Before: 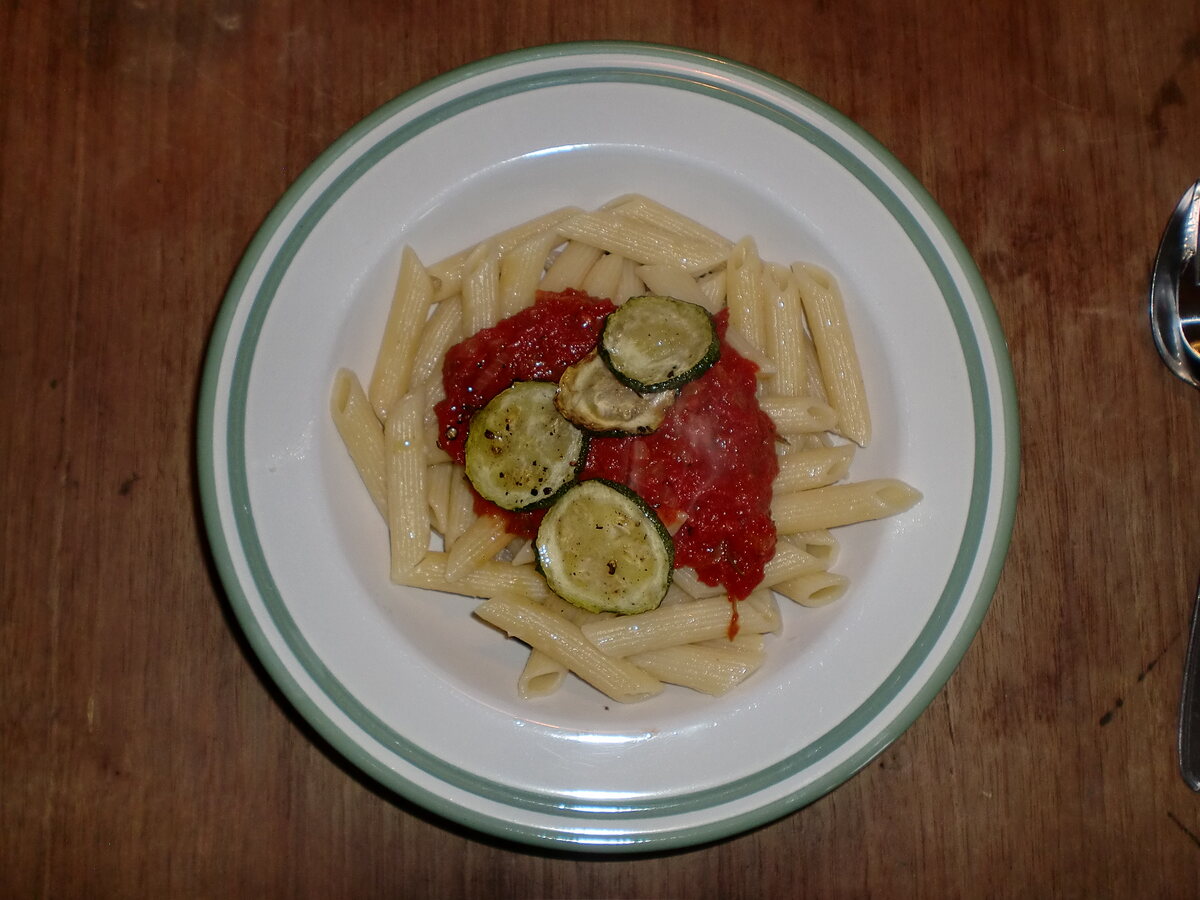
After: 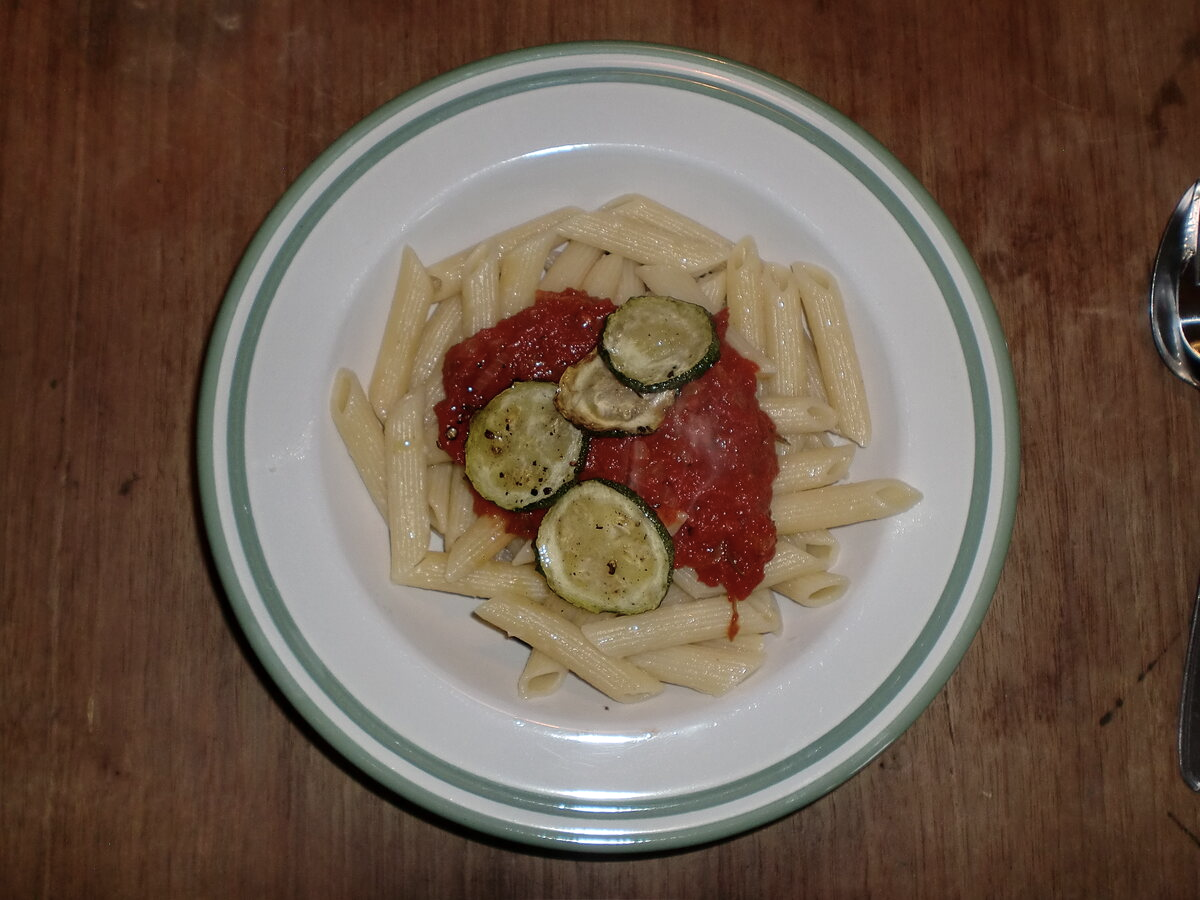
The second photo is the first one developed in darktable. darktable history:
contrast brightness saturation: saturation -0.17
exposure: exposure 0.078 EV, compensate highlight preservation false
